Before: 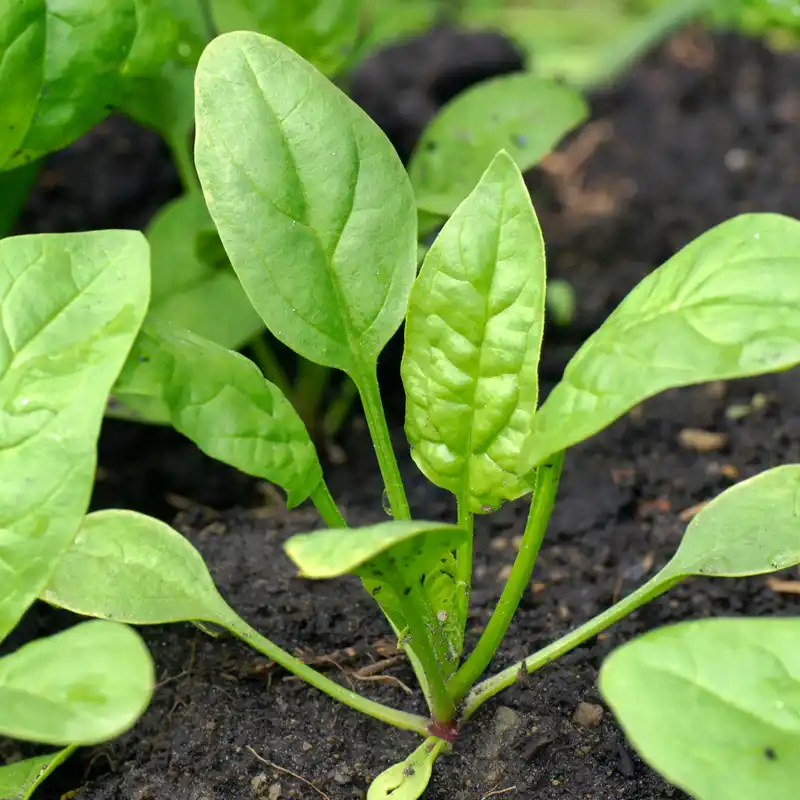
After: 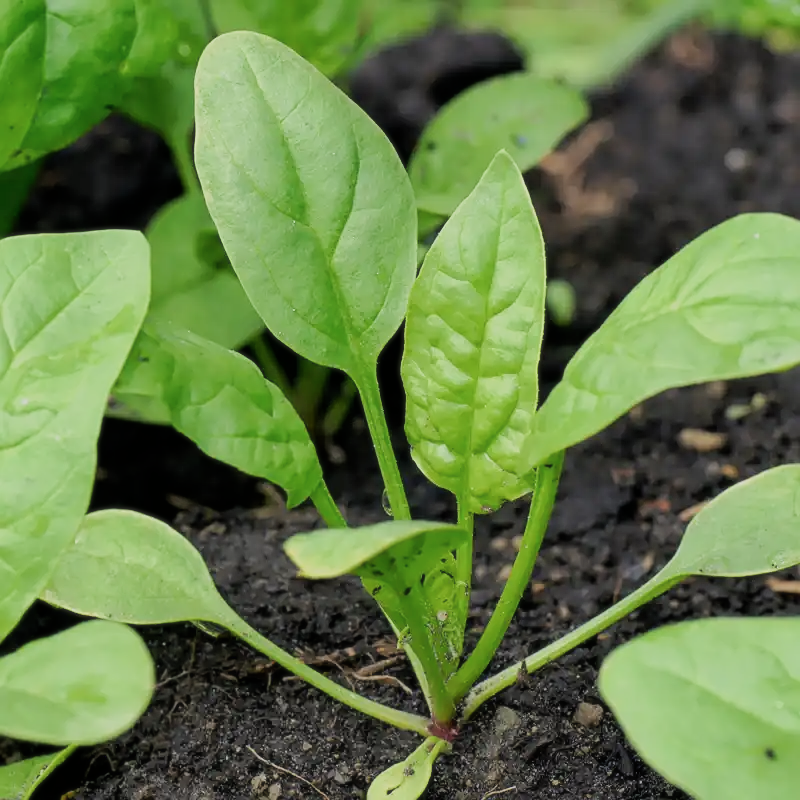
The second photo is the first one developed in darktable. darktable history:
filmic rgb: black relative exposure -7.65 EV, white relative exposure 4.56 EV, hardness 3.61
sharpen: radius 1.967
soften: size 10%, saturation 50%, brightness 0.2 EV, mix 10%
